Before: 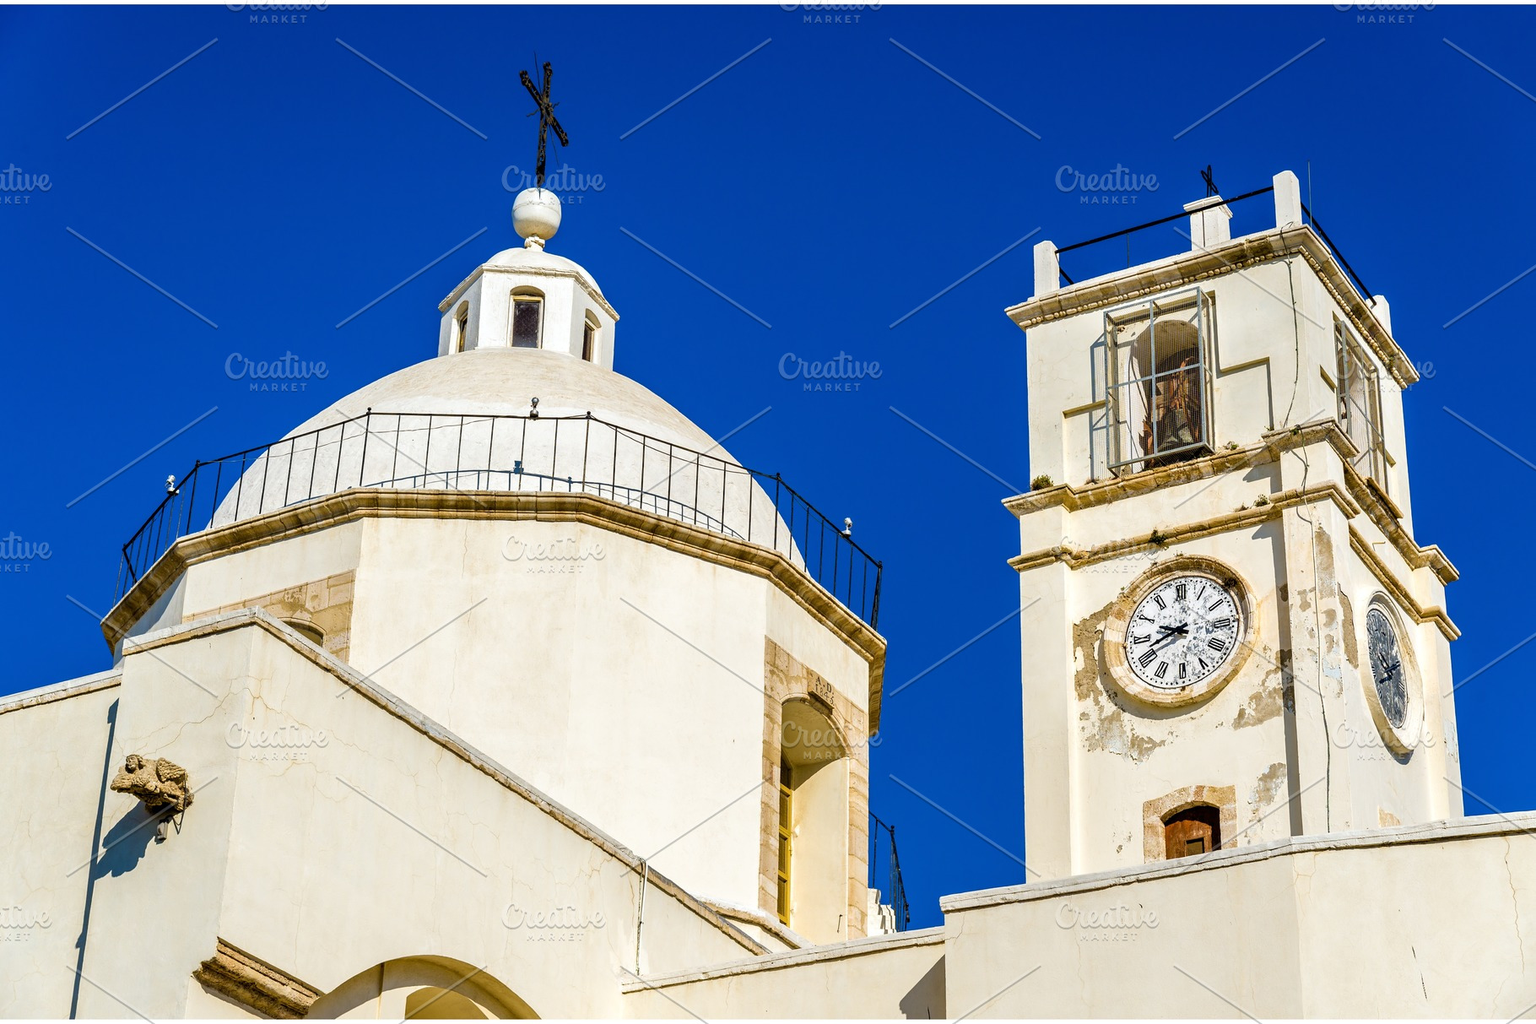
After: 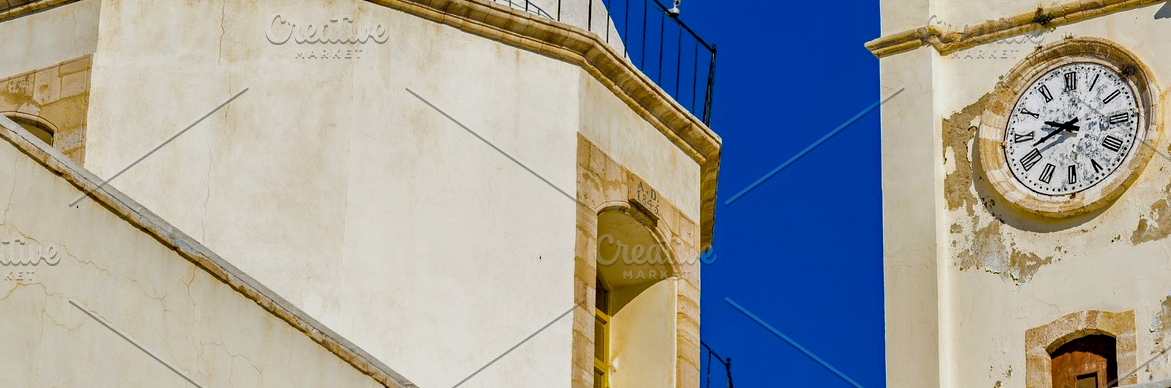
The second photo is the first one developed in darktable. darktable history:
tone equalizer: -8 EV 0.25 EV, -7 EV 0.417 EV, -6 EV 0.417 EV, -5 EV 0.25 EV, -3 EV -0.25 EV, -2 EV -0.417 EV, -1 EV -0.417 EV, +0 EV -0.25 EV, edges refinement/feathering 500, mask exposure compensation -1.57 EV, preserve details guided filter
crop: left 18.091%, top 51.13%, right 17.525%, bottom 16.85%
haze removal: strength 0.53, distance 0.925, compatibility mode true, adaptive false
